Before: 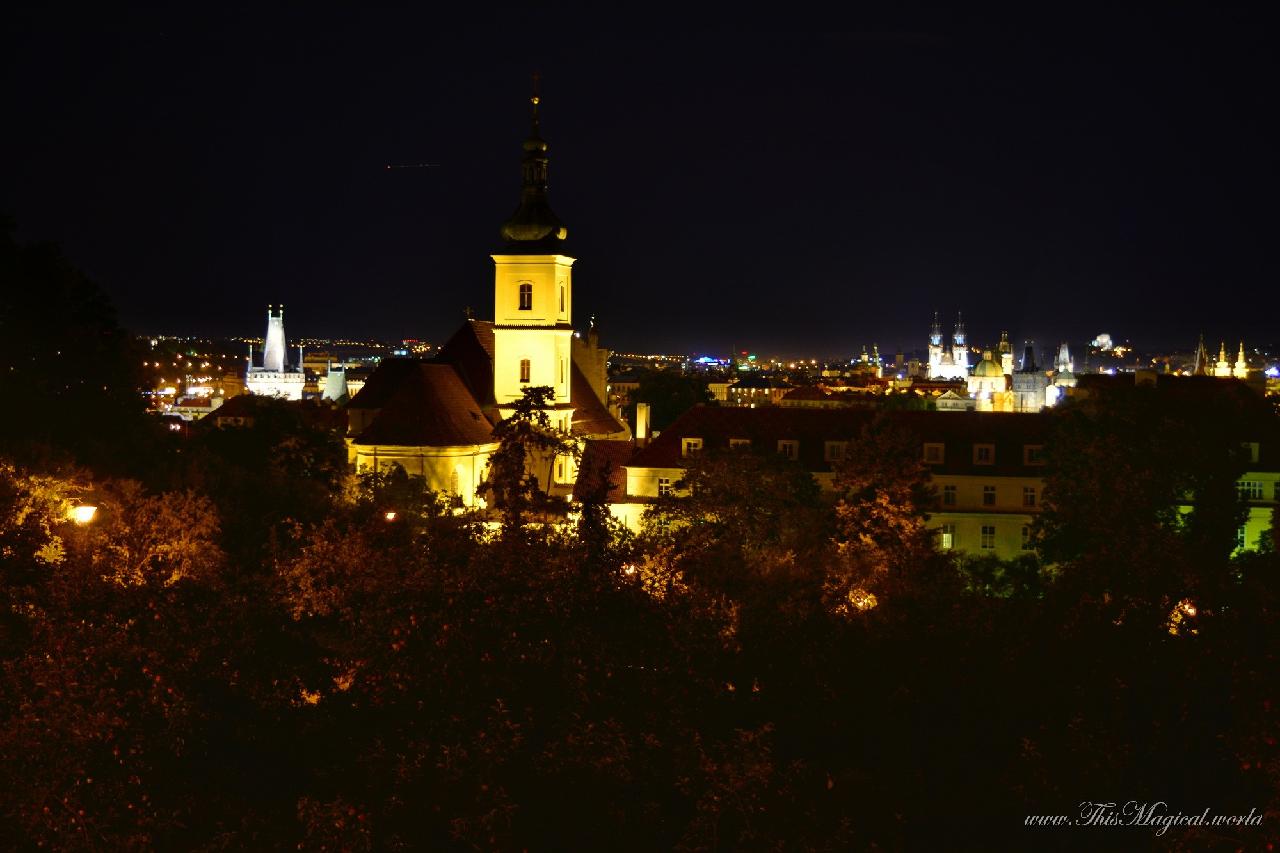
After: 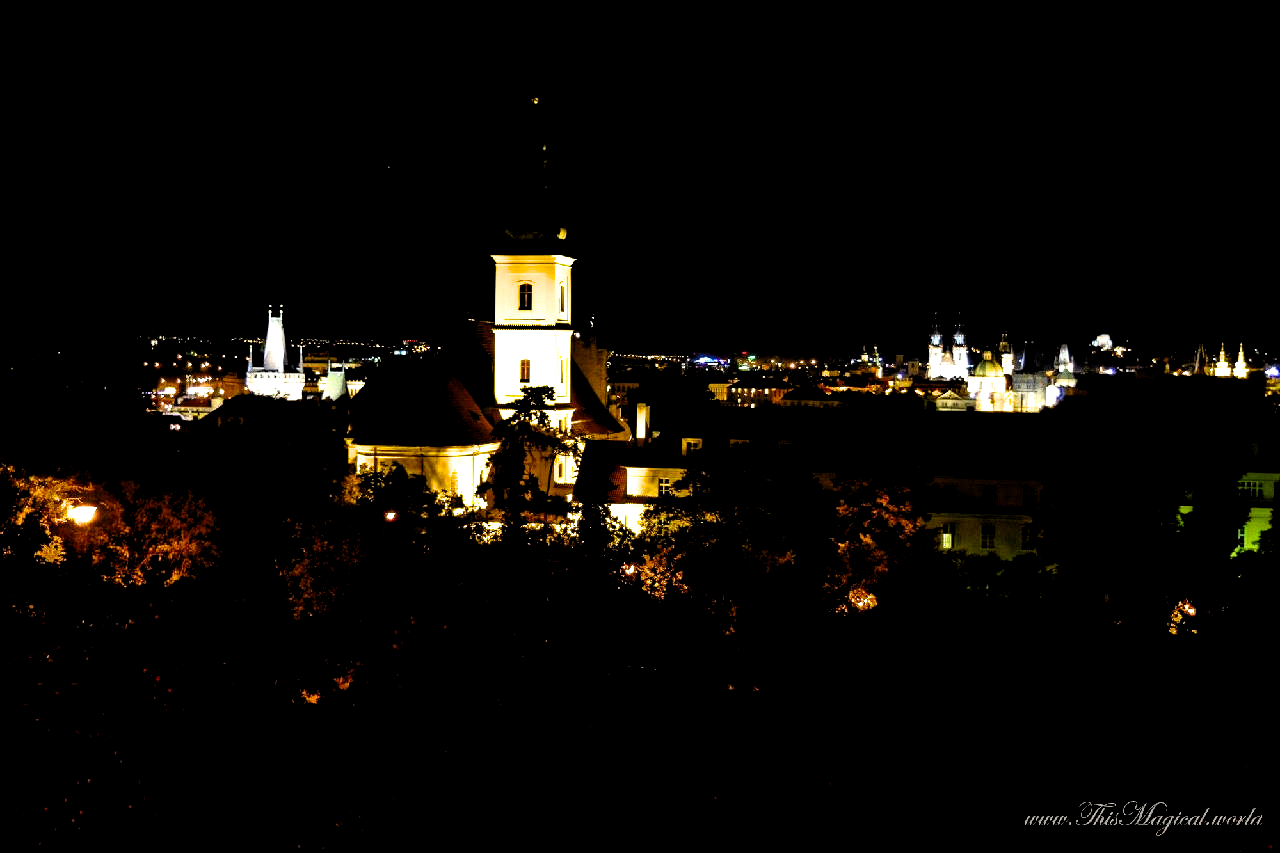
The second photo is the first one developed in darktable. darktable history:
filmic rgb: black relative exposure -3.62 EV, white relative exposure 2.11 EV, hardness 3.65
contrast brightness saturation: brightness -0.019, saturation 0.355
levels: white 99.9%, levels [0.016, 0.492, 0.969]
